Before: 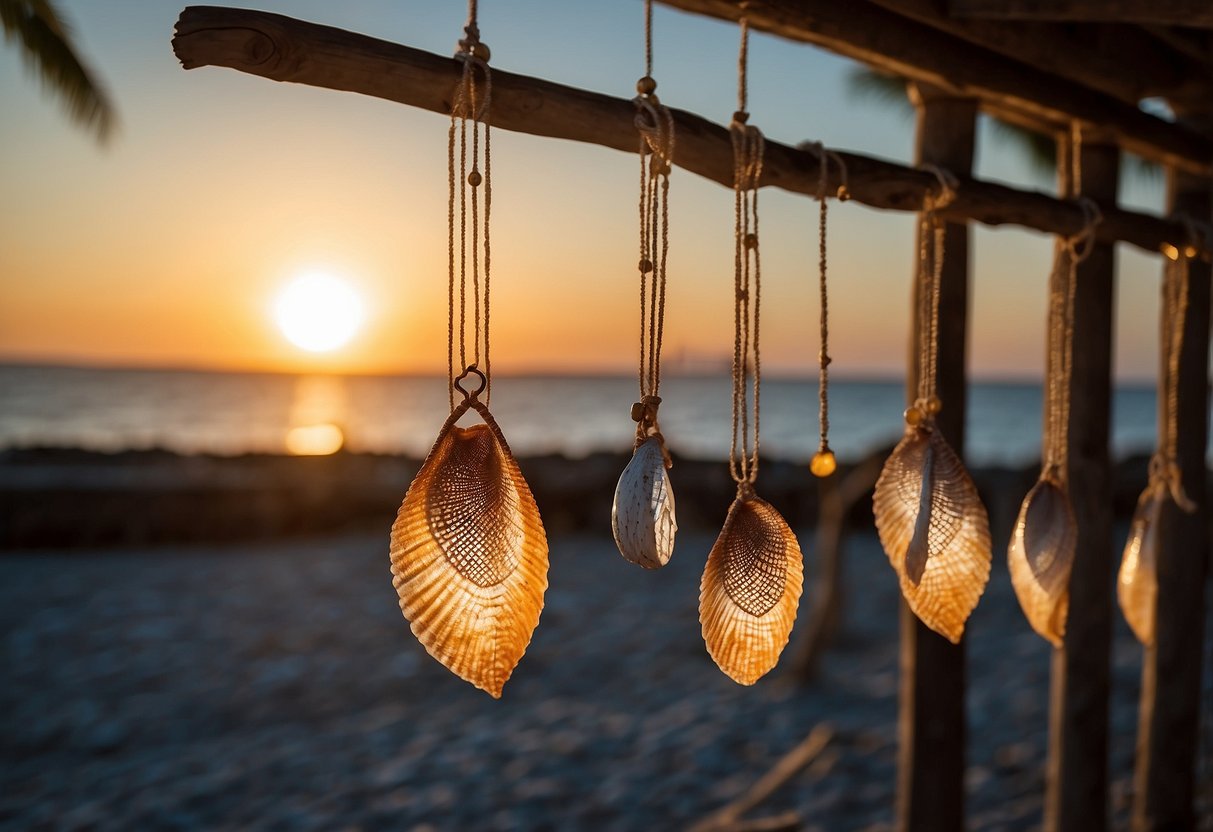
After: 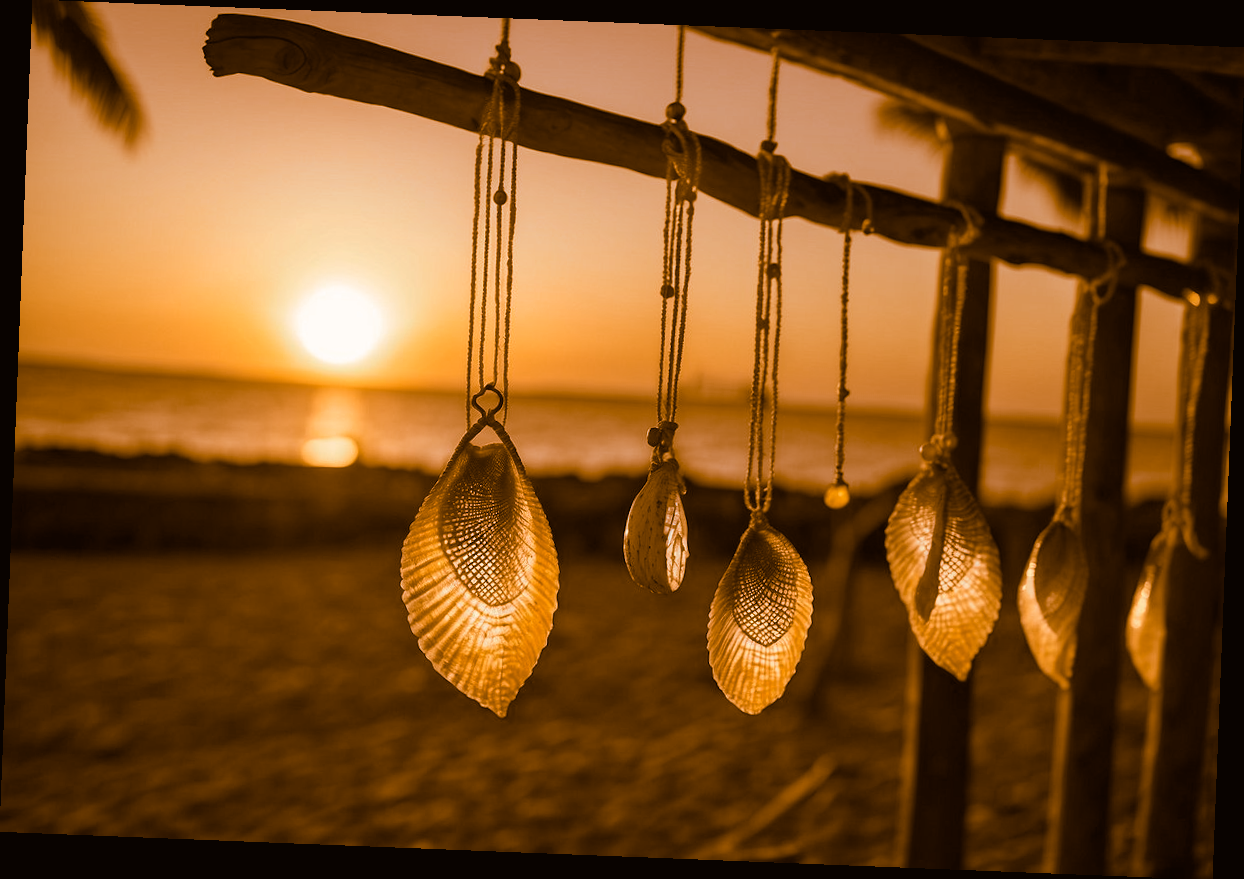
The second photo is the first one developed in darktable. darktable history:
split-toning: shadows › hue 26°, shadows › saturation 0.92, highlights › hue 40°, highlights › saturation 0.92, balance -63, compress 0%
contrast brightness saturation: contrast -0.02, brightness -0.01, saturation 0.03
rotate and perspective: rotation 2.27°, automatic cropping off
tone equalizer: -7 EV 0.13 EV, smoothing diameter 25%, edges refinement/feathering 10, preserve details guided filter
